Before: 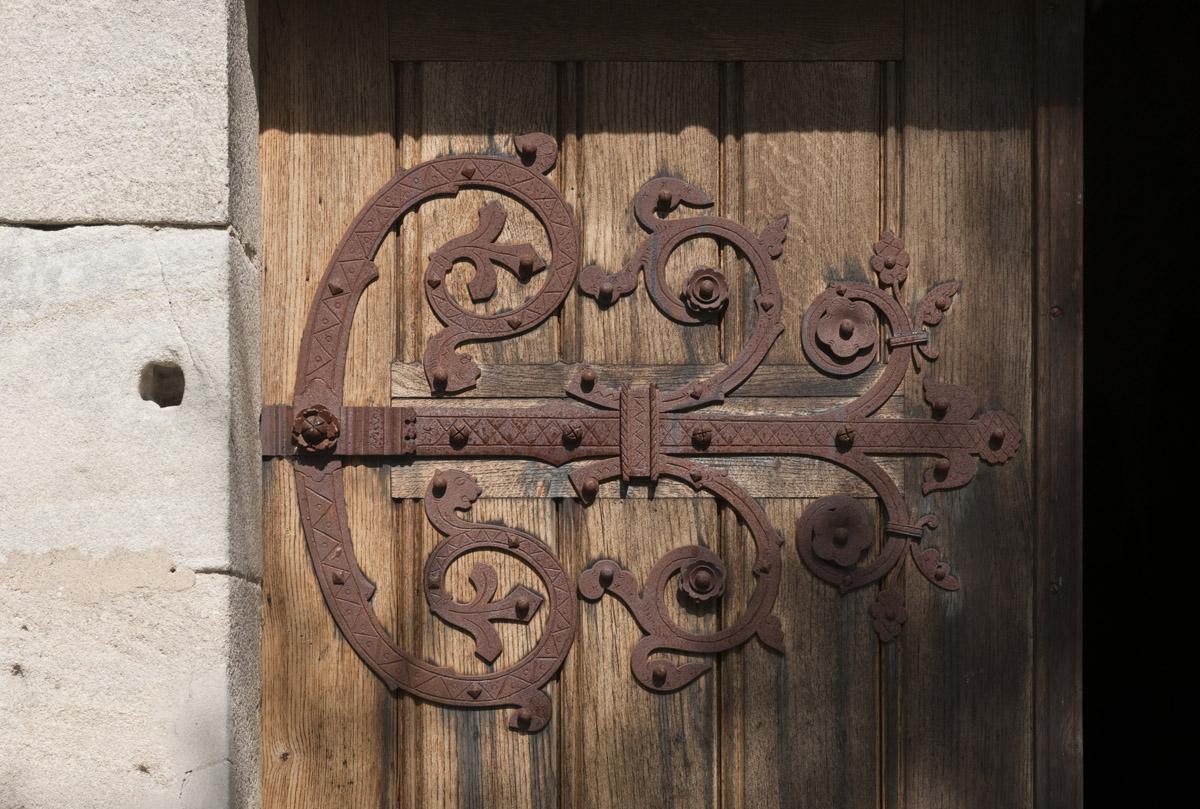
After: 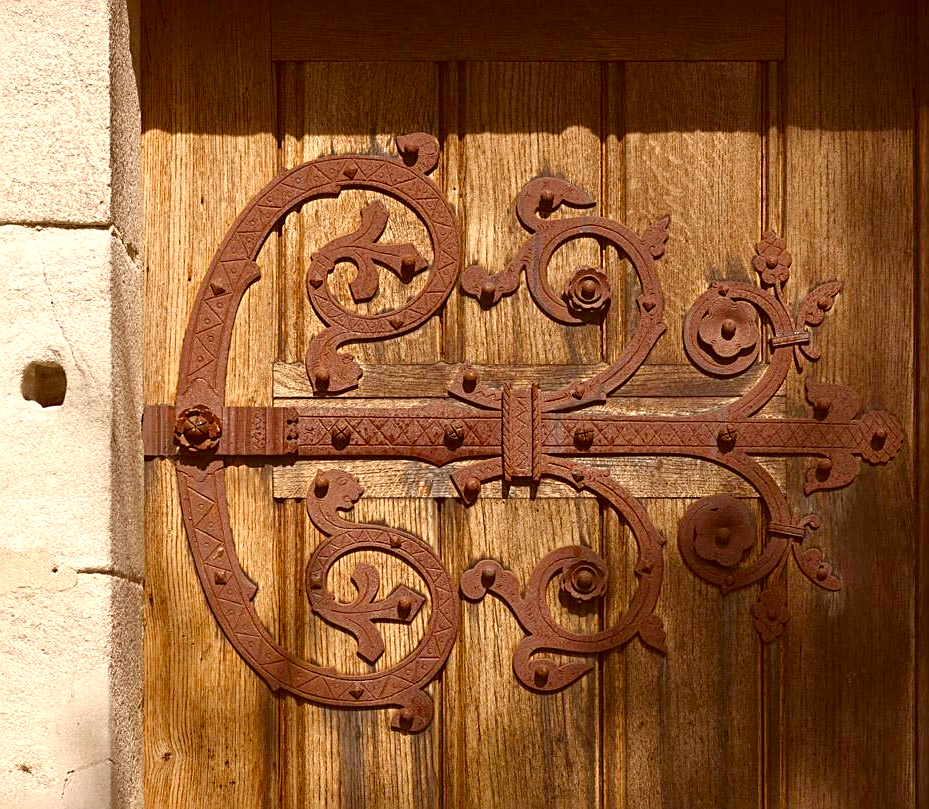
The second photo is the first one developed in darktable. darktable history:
white balance: red 1.004, blue 1.096
sharpen: on, module defaults
color balance rgb: perceptual saturation grading › global saturation 25%, perceptual saturation grading › highlights -50%, perceptual saturation grading › shadows 30%, perceptual brilliance grading › global brilliance 12%, global vibrance 20%
color correction: highlights a* 1.12, highlights b* 24.26, shadows a* 15.58, shadows b* 24.26
crop: left 9.88%, right 12.664%
